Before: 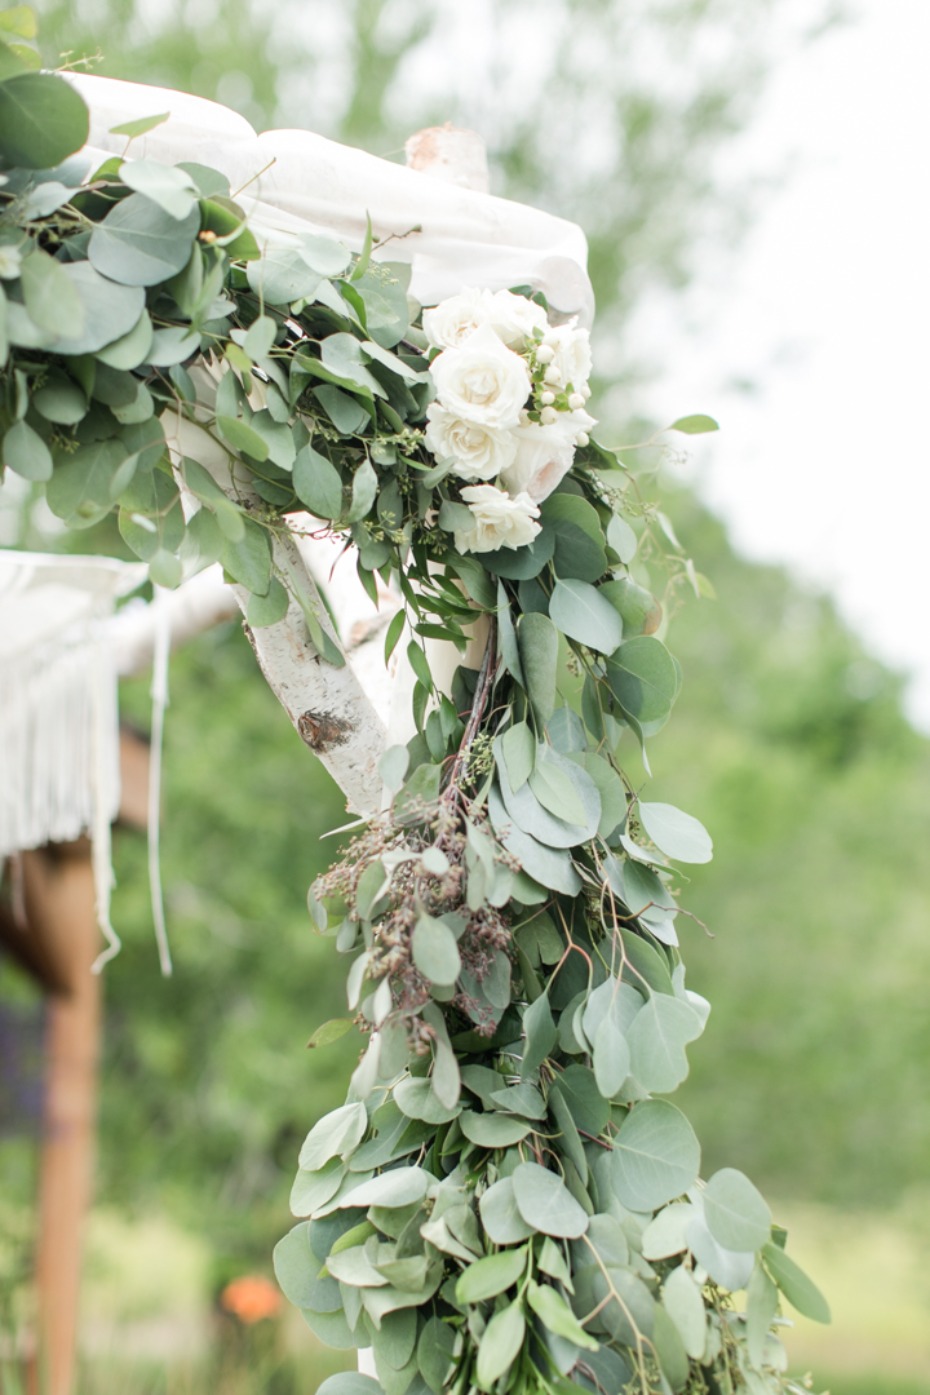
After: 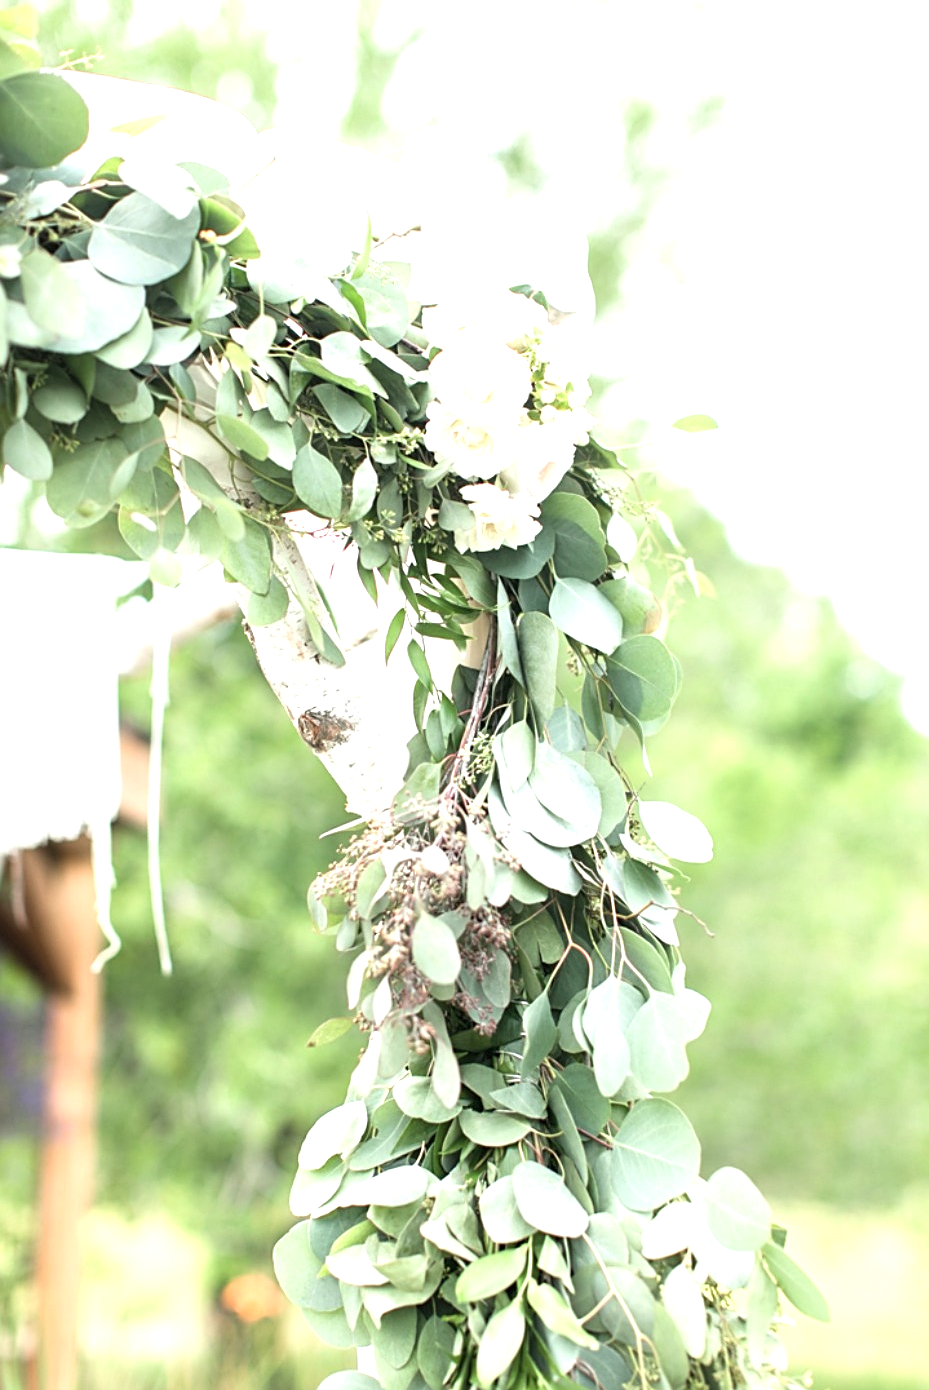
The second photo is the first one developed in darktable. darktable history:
sharpen: on, module defaults
crop: top 0.097%, bottom 0.201%
contrast brightness saturation: saturation -0.042
exposure: exposure 1.001 EV, compensate exposure bias true, compensate highlight preservation false
